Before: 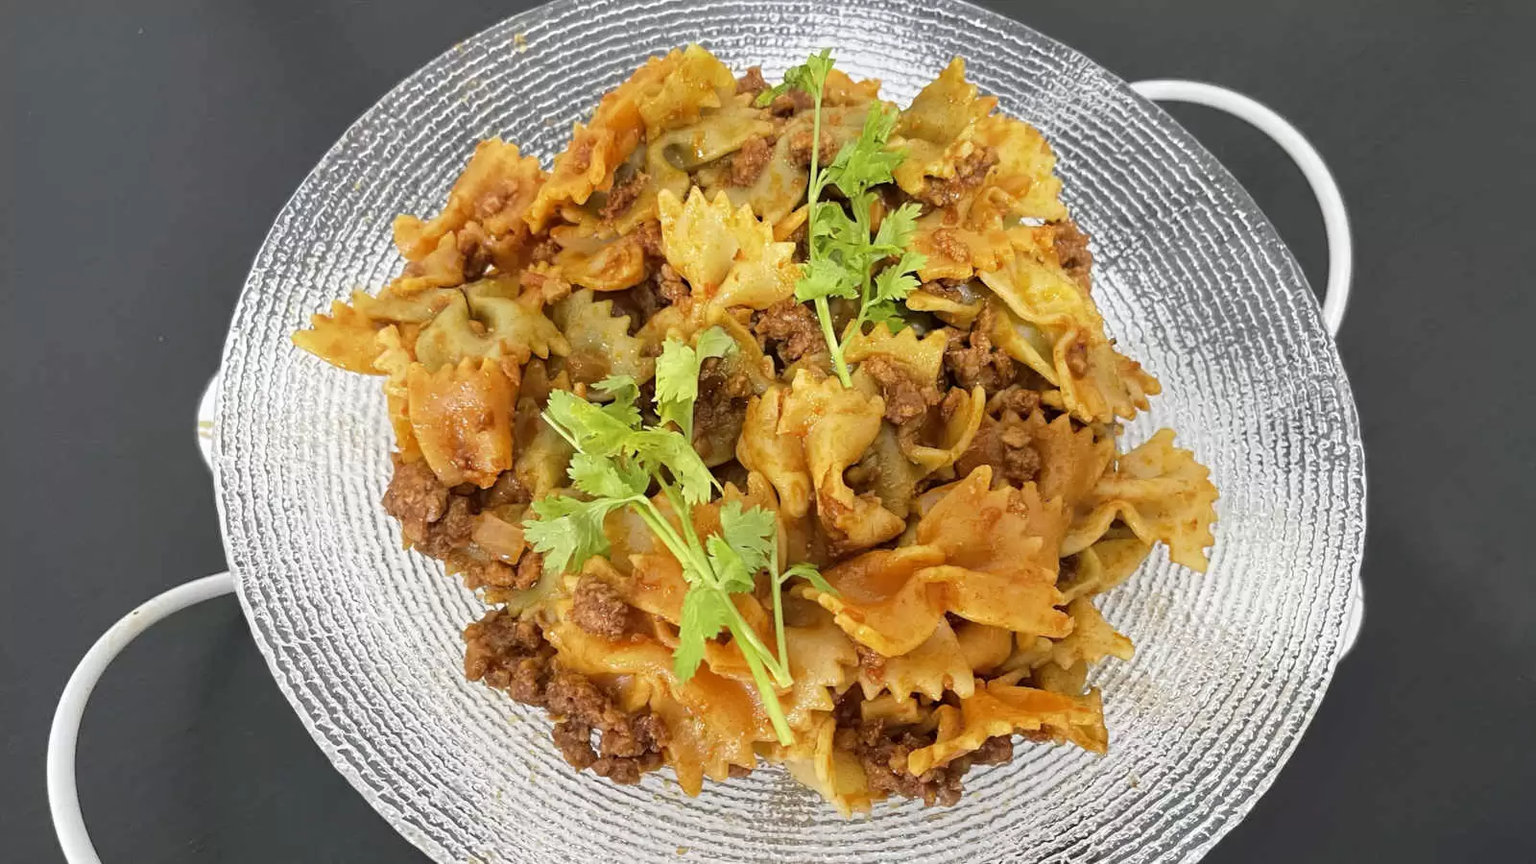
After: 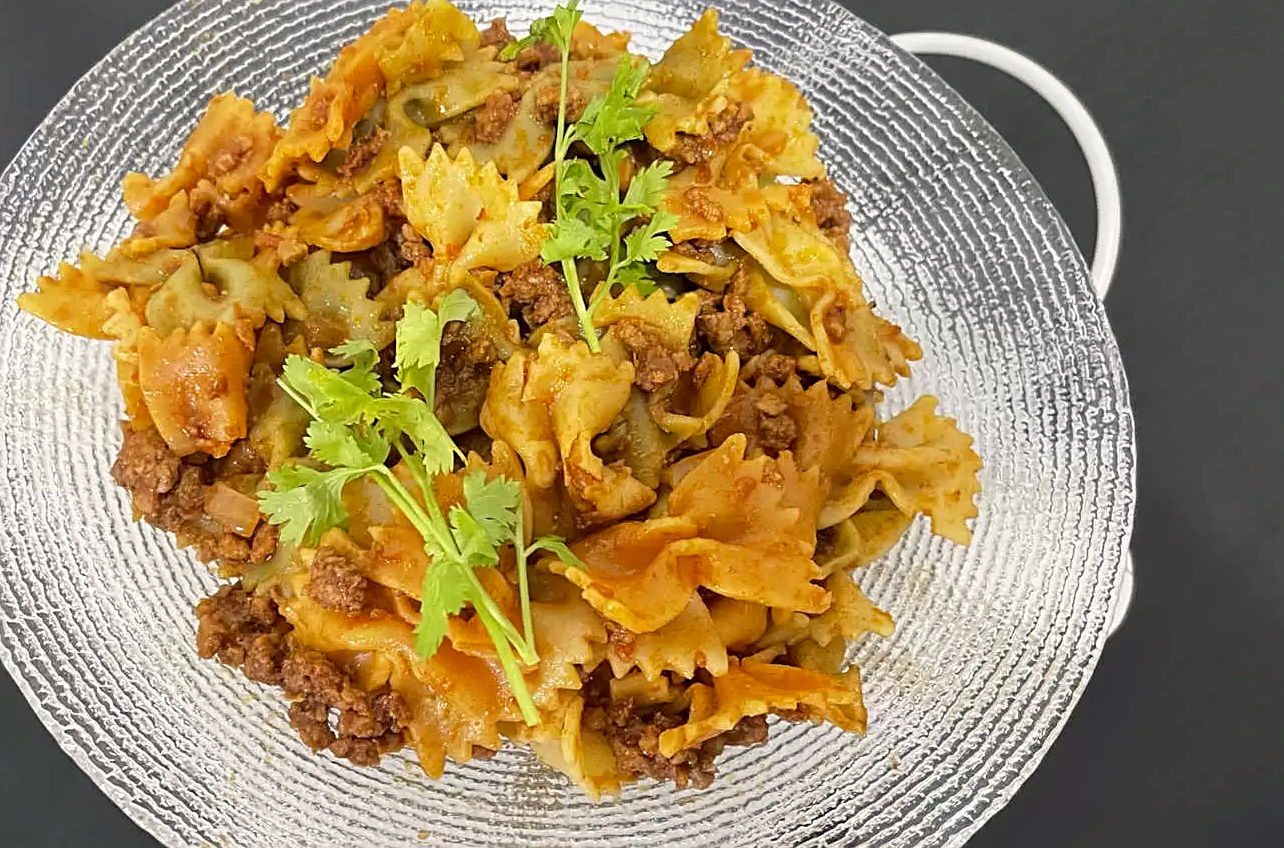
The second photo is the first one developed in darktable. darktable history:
sharpen: on, module defaults
crop and rotate: left 17.959%, top 5.771%, right 1.742%
color correction: highlights a* 0.816, highlights b* 2.78, saturation 1.1
exposure: black level correction 0.001, compensate highlight preservation false
